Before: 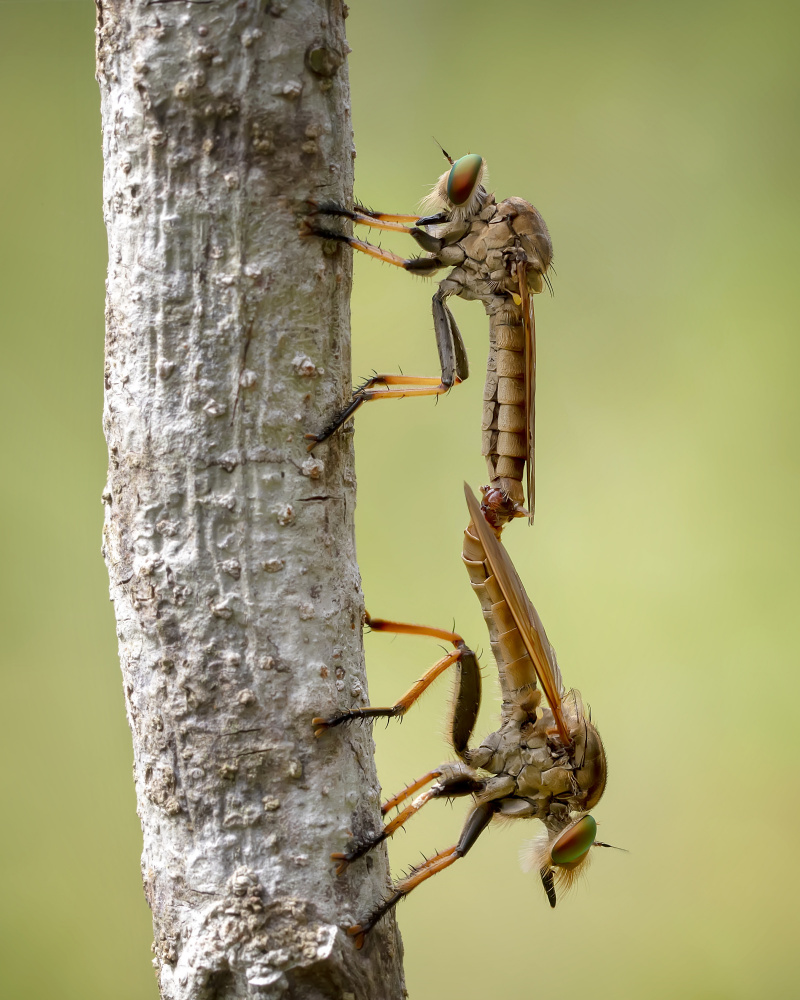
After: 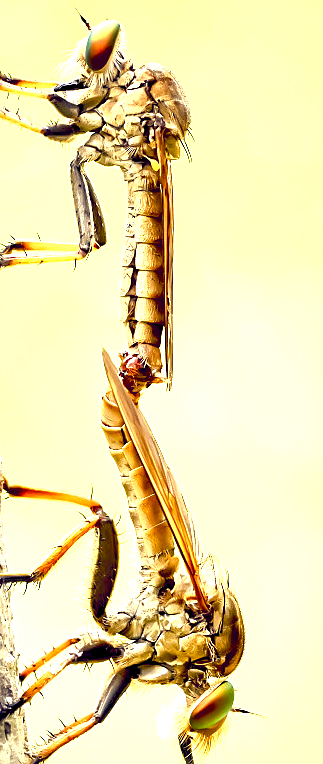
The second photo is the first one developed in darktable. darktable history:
contrast equalizer: y [[0.6 ×6], [0.55 ×6], [0 ×6], [0 ×6], [0 ×6]], mix 0.304
color balance rgb: shadows lift › chroma 2.982%, shadows lift › hue 281.28°, highlights gain › chroma 8.098%, highlights gain › hue 82.23°, global offset › luminance -0.29%, global offset › chroma 0.308%, global offset › hue 261.07°, white fulcrum 0.986 EV, perceptual saturation grading › global saturation 20%, perceptual saturation grading › highlights -24.983%, perceptual saturation grading › shadows 25.603%, global vibrance 16.647%, saturation formula JzAzBz (2021)
local contrast: mode bilateral grid, contrast 20, coarseness 50, detail 132%, midtone range 0.2
exposure: black level correction 0, exposure 2.09 EV, compensate exposure bias true, compensate highlight preservation false
tone equalizer: edges refinement/feathering 500, mask exposure compensation -1.57 EV, preserve details no
sharpen: on, module defaults
crop: left 45.318%, top 13.43%, right 14.241%, bottom 10.095%
